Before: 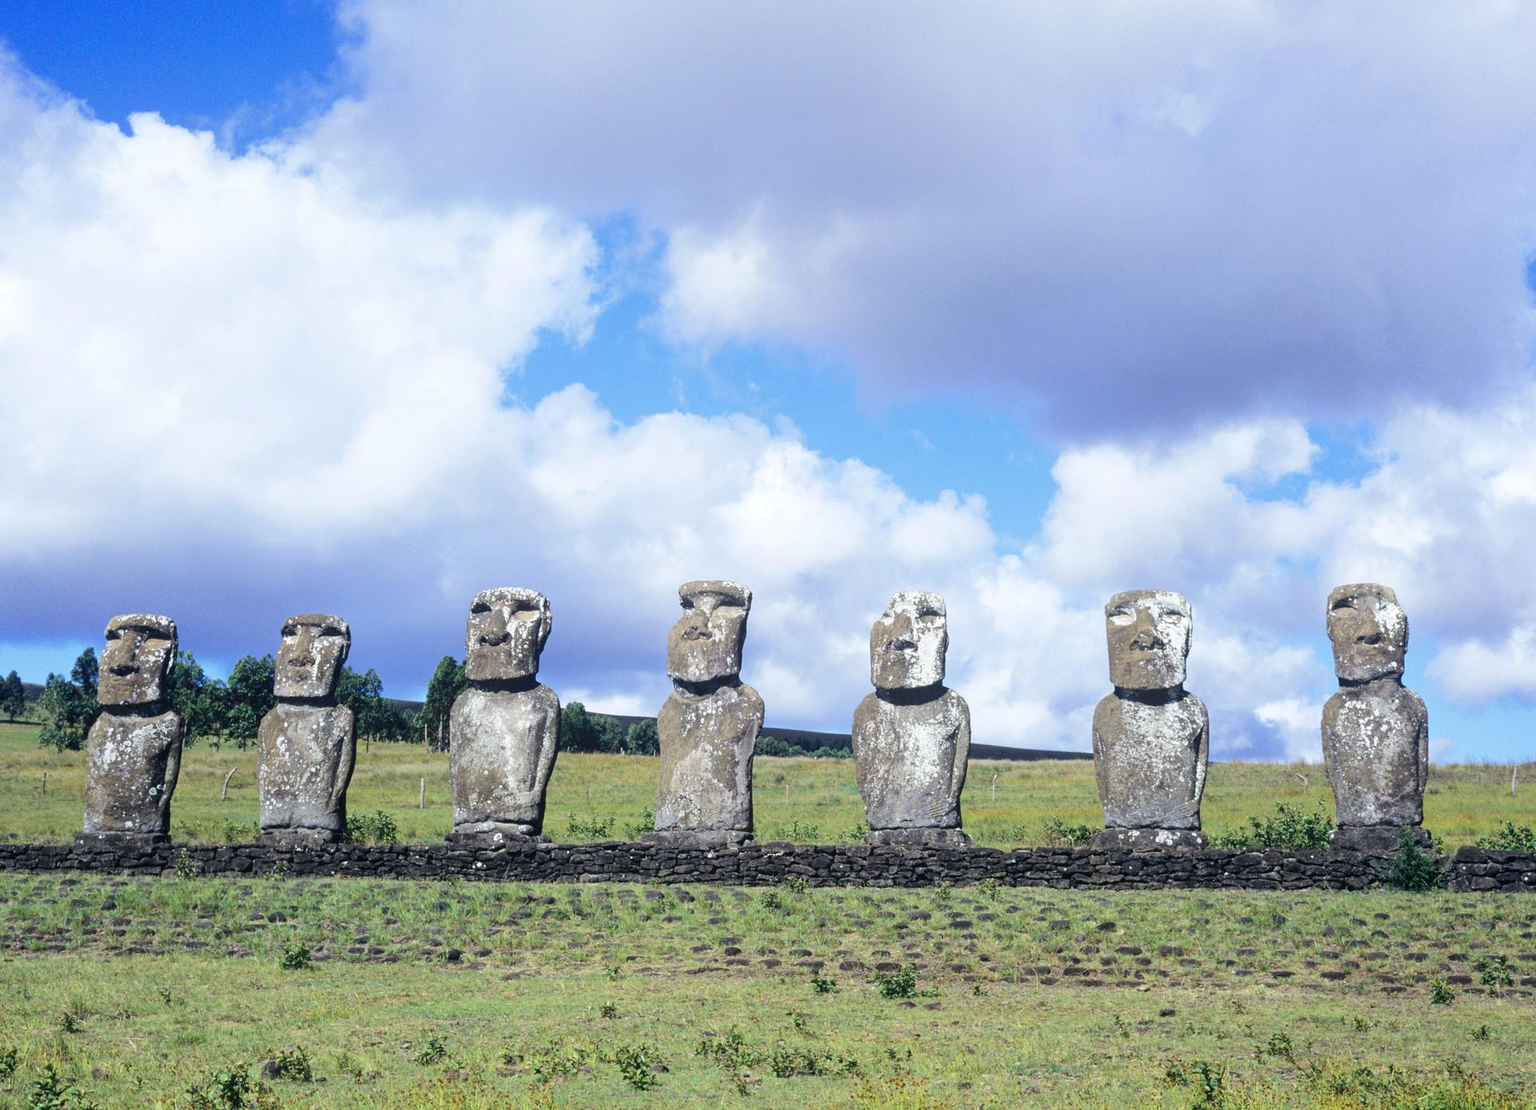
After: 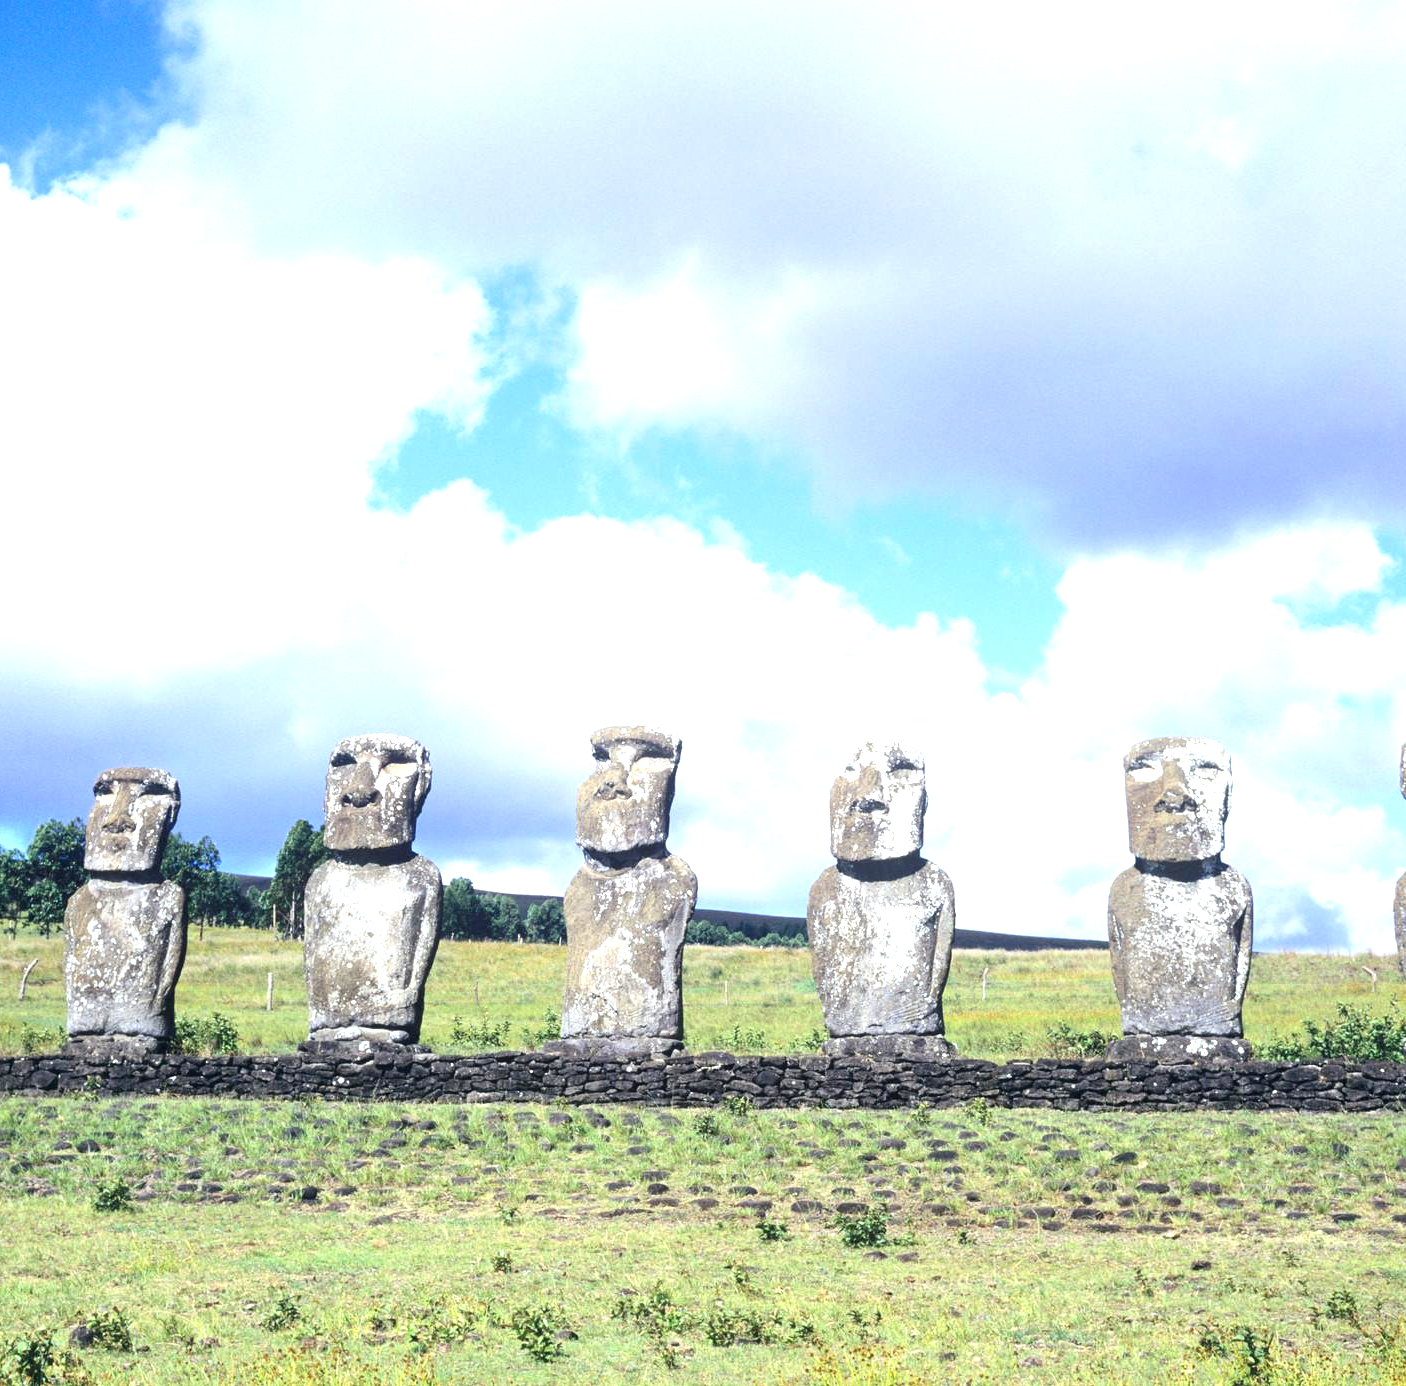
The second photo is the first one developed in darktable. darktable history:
crop: left 13.443%, right 13.31%
exposure: black level correction 0, exposure 0.9 EV, compensate highlight preservation false
